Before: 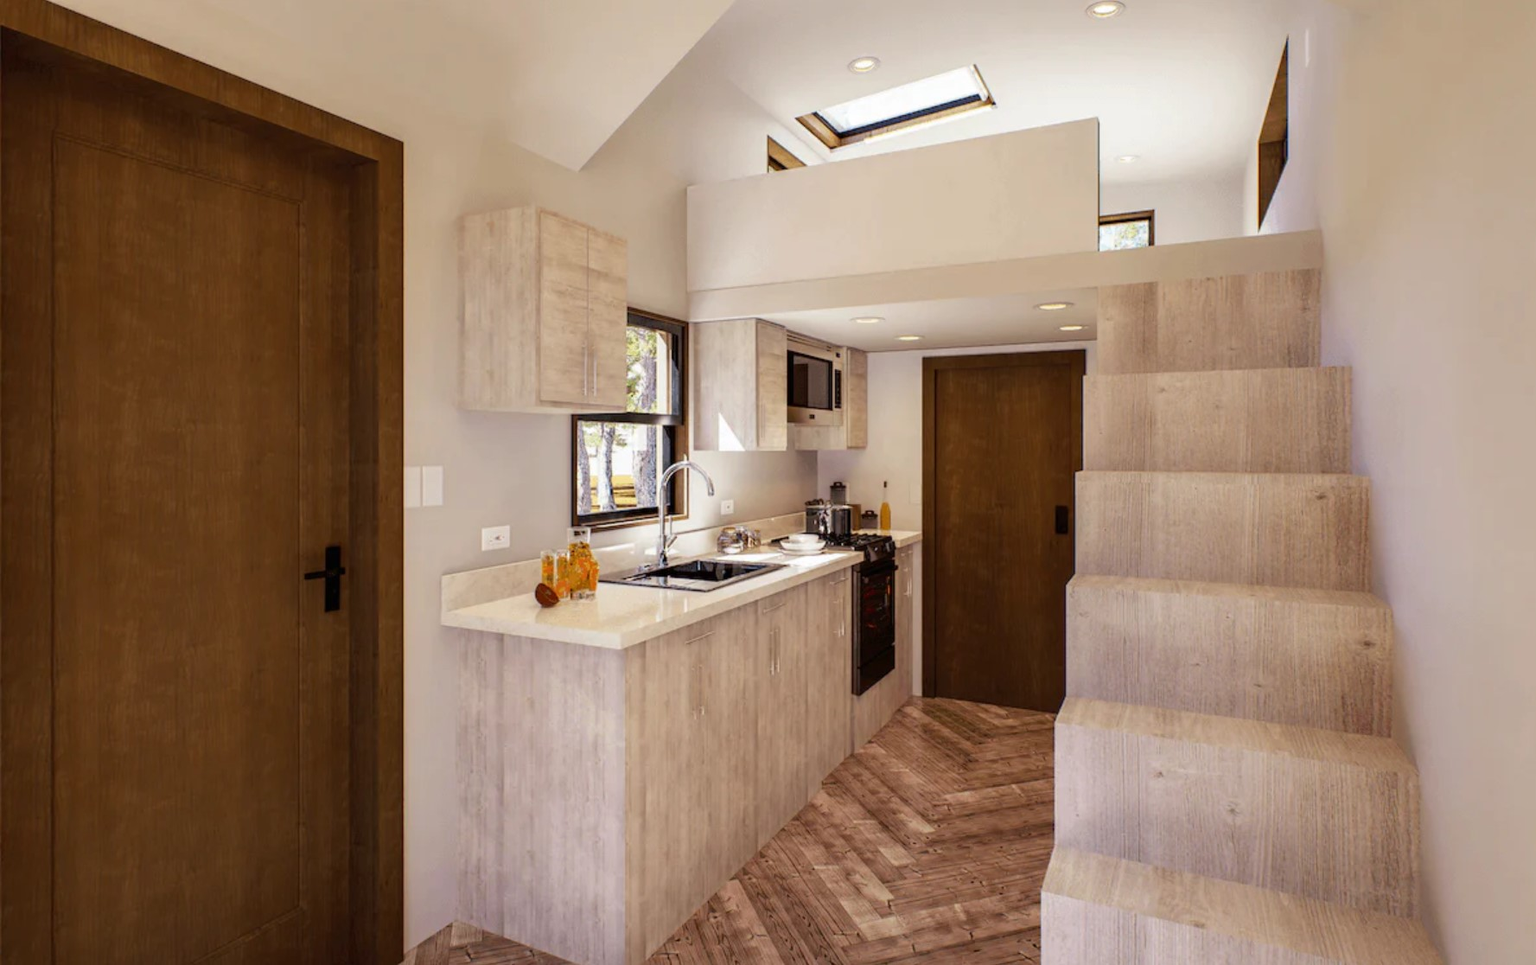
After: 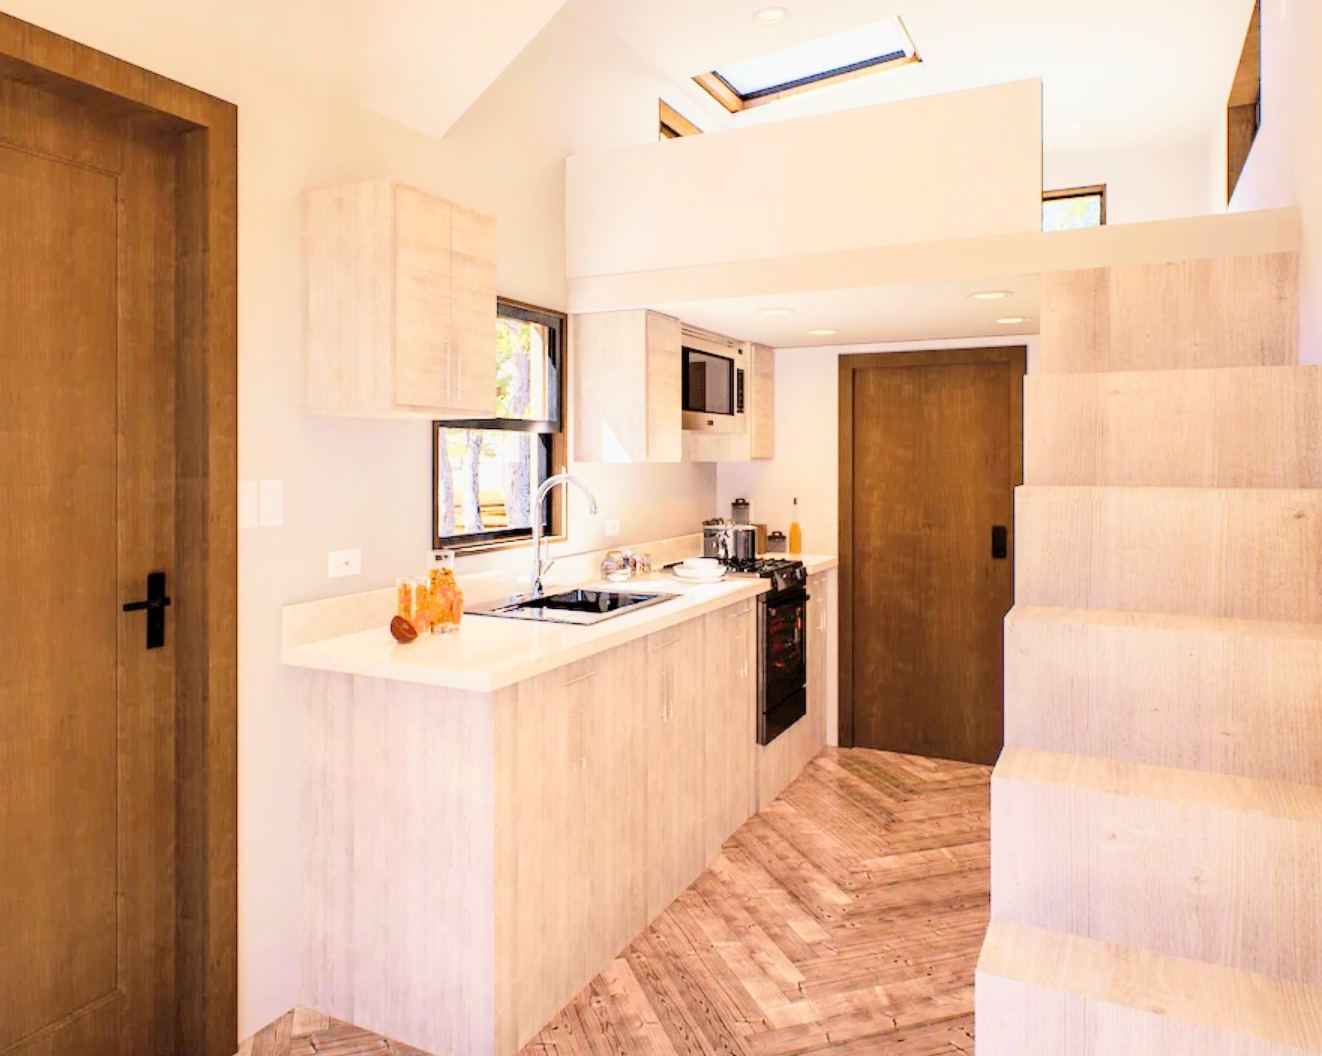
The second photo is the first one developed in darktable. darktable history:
crop and rotate: left 12.973%, top 5.333%, right 12.612%
exposure: black level correction 0, exposure 1.954 EV, compensate exposure bias true, compensate highlight preservation false
filmic rgb: black relative exposure -7.22 EV, white relative exposure 5.38 EV, hardness 3.02, color science v6 (2022), iterations of high-quality reconstruction 10
